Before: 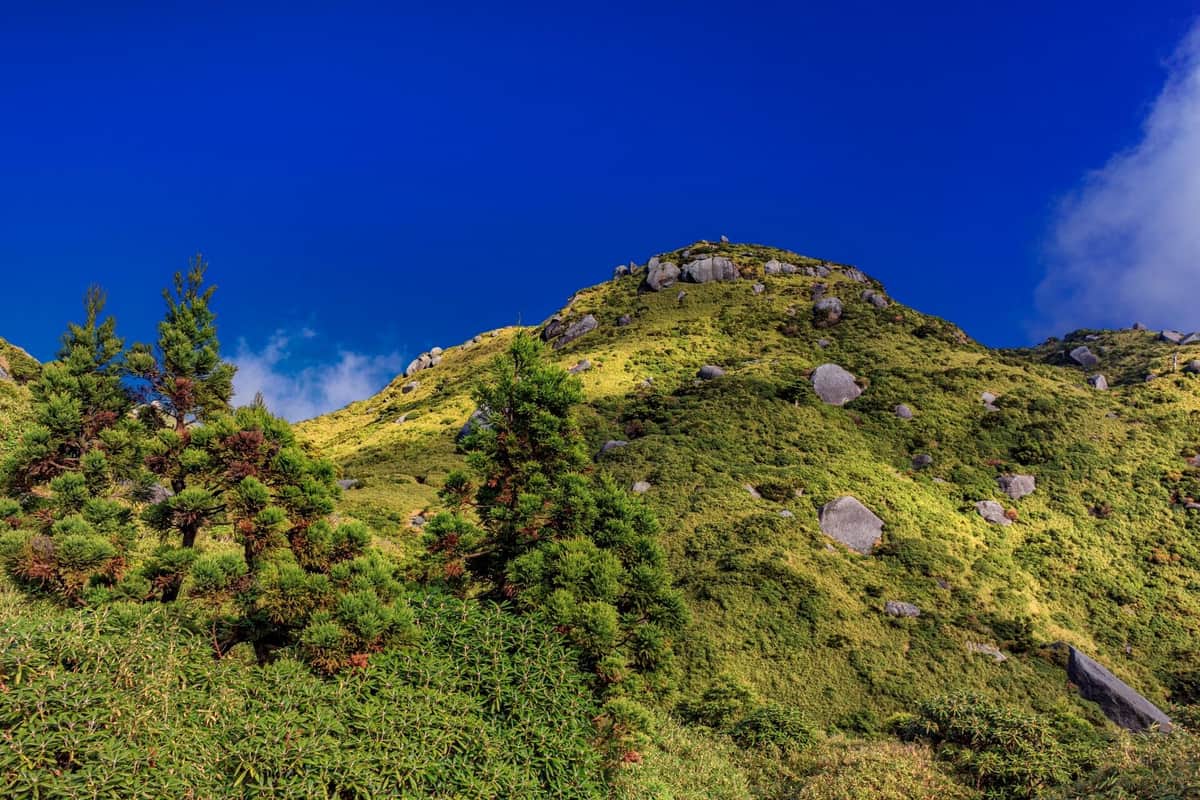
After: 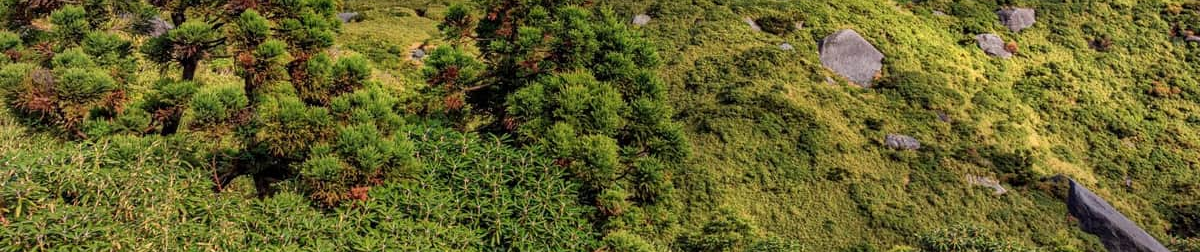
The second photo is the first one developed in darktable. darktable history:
crop and rotate: top 58.613%, bottom 9.855%
